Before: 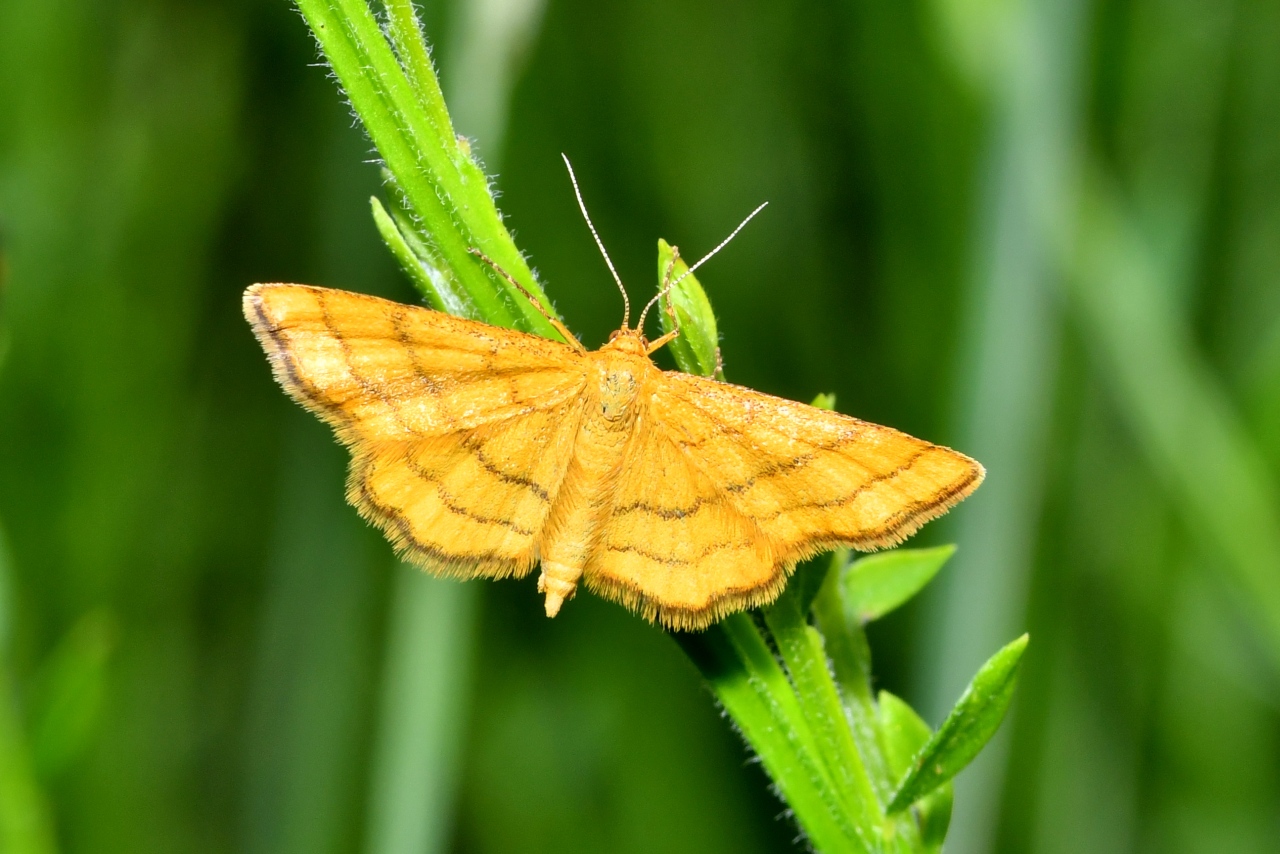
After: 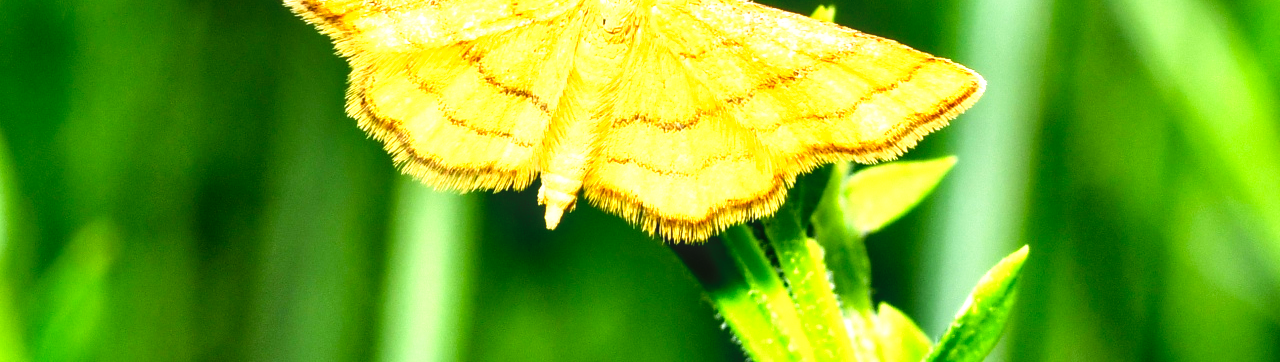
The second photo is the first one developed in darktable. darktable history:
tone equalizer: -8 EV 0.246 EV, -7 EV 0.448 EV, -6 EV 0.39 EV, -5 EV 0.257 EV, -3 EV -0.279 EV, -2 EV -0.416 EV, -1 EV -0.436 EV, +0 EV -0.263 EV
exposure: black level correction 0, exposure 1.171 EV, compensate exposure bias true, compensate highlight preservation false
crop: top 45.492%, bottom 12.104%
tone curve: curves: ch0 [(0, 0) (0.003, 0.023) (0.011, 0.024) (0.025, 0.028) (0.044, 0.035) (0.069, 0.043) (0.1, 0.052) (0.136, 0.063) (0.177, 0.094) (0.224, 0.145) (0.277, 0.209) (0.335, 0.281) (0.399, 0.364) (0.468, 0.453) (0.543, 0.553) (0.623, 0.66) (0.709, 0.767) (0.801, 0.88) (0.898, 0.968) (1, 1)], preserve colors none
local contrast: on, module defaults
